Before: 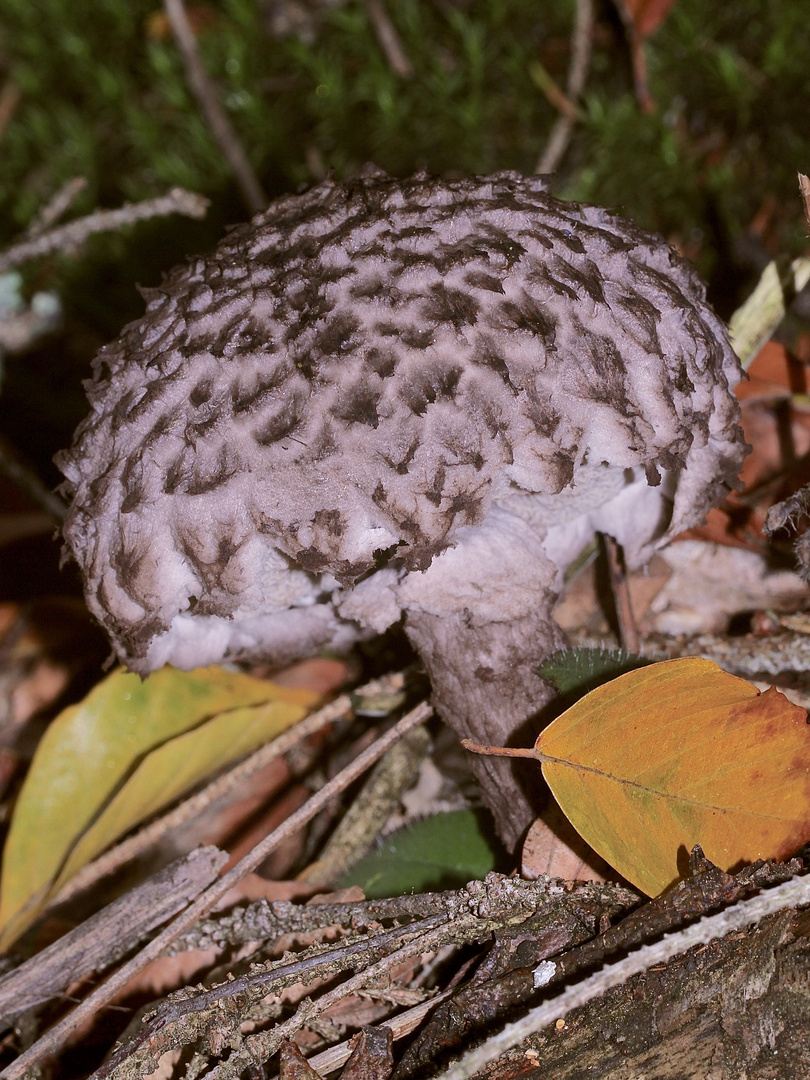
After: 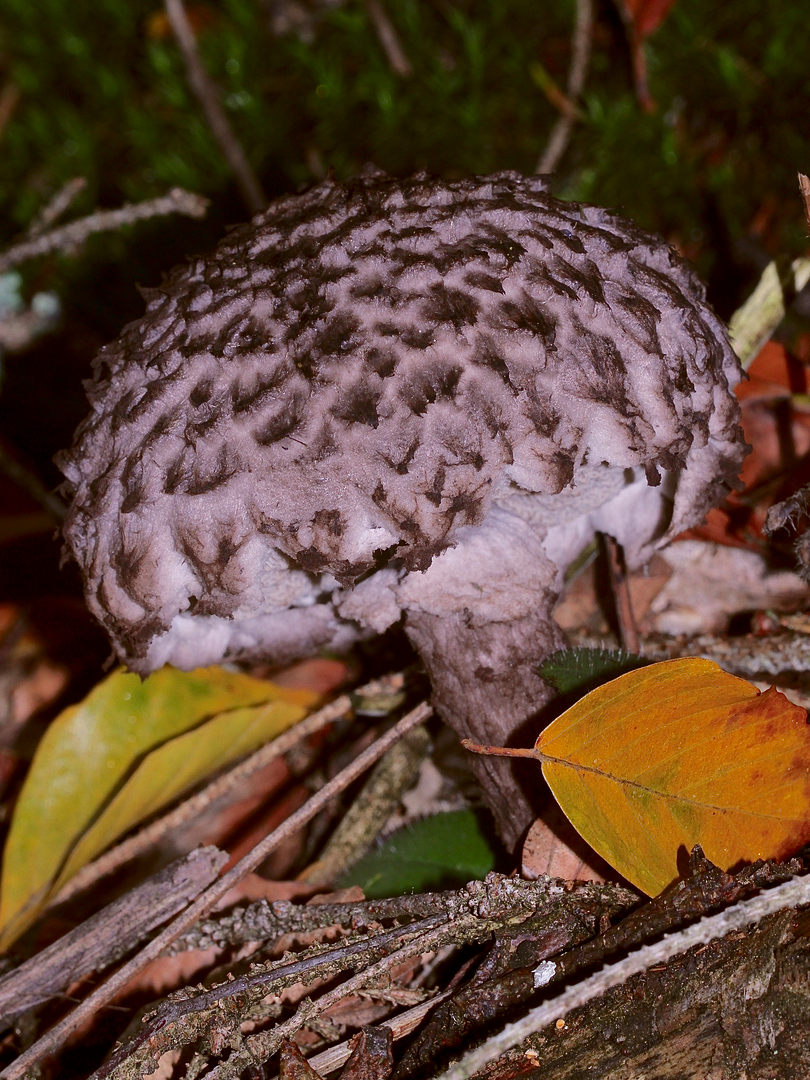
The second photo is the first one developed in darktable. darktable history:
contrast brightness saturation: contrast 0.066, brightness -0.134, saturation 0.056
